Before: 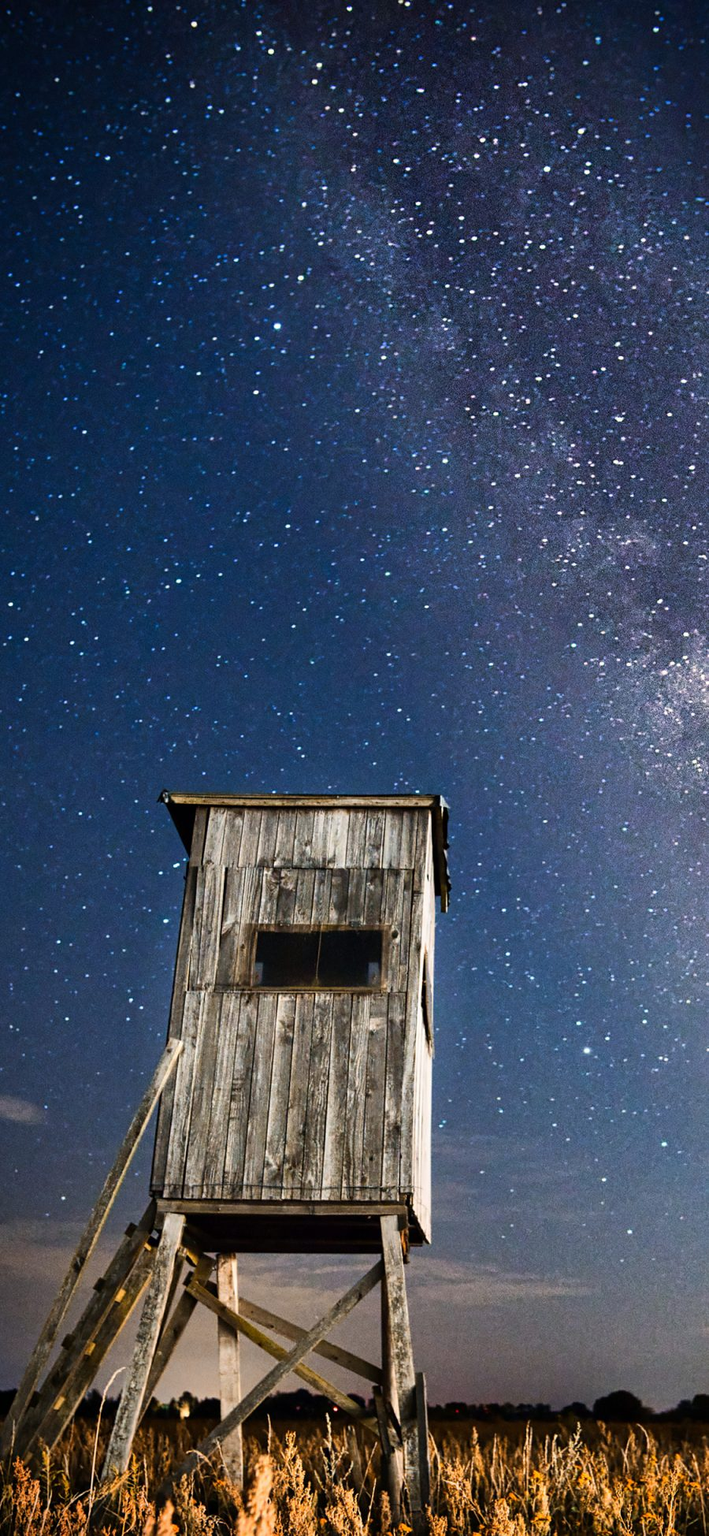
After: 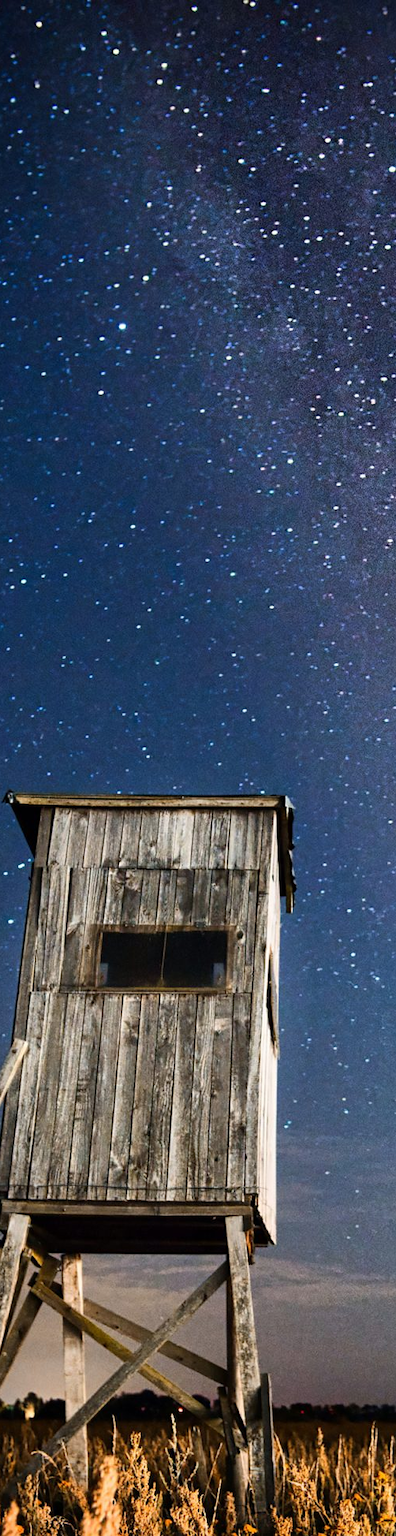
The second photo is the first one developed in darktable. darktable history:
crop: left 21.983%, right 22.048%, bottom 0.004%
